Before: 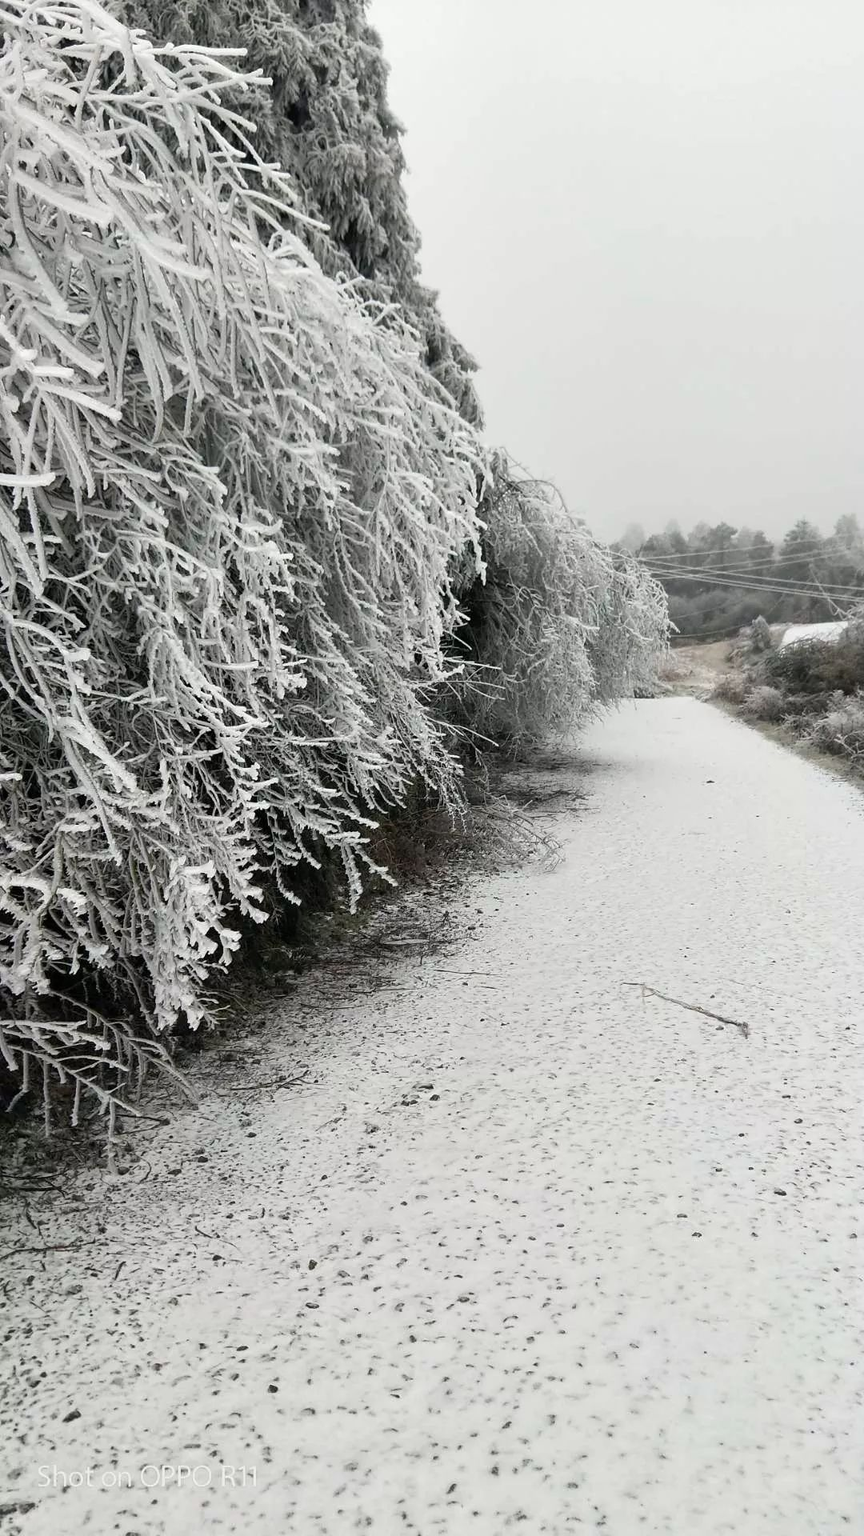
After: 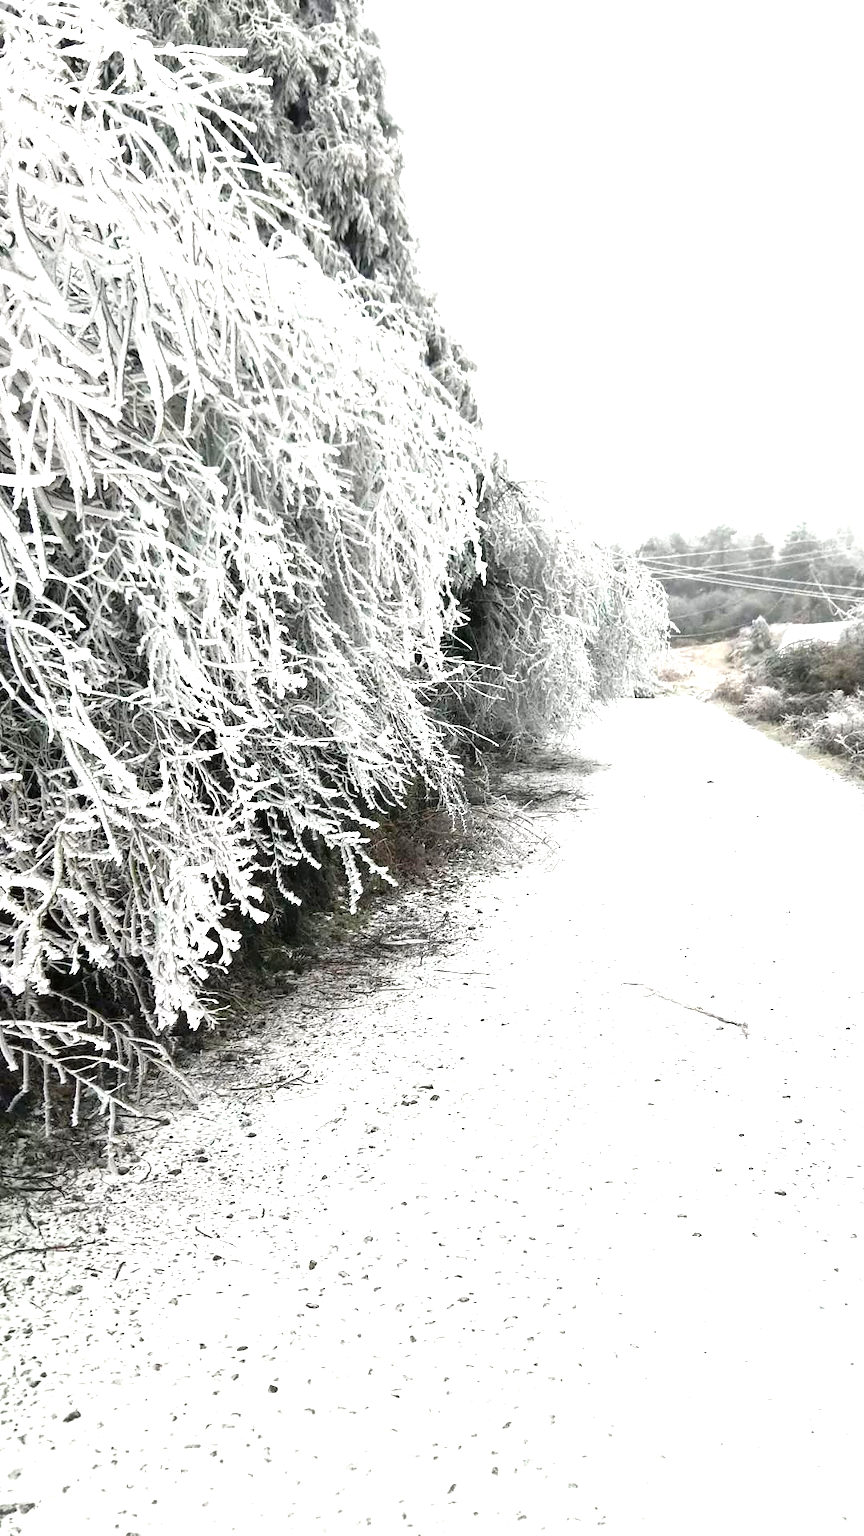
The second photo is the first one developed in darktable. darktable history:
exposure: black level correction 0, exposure 1.385 EV, compensate highlight preservation false
